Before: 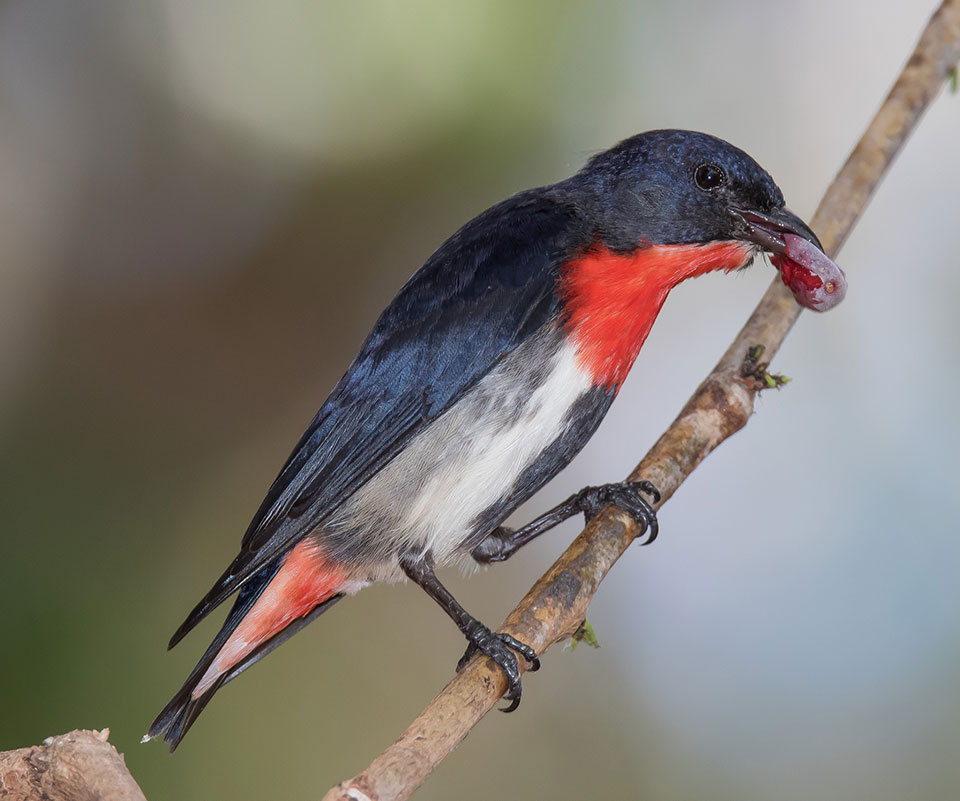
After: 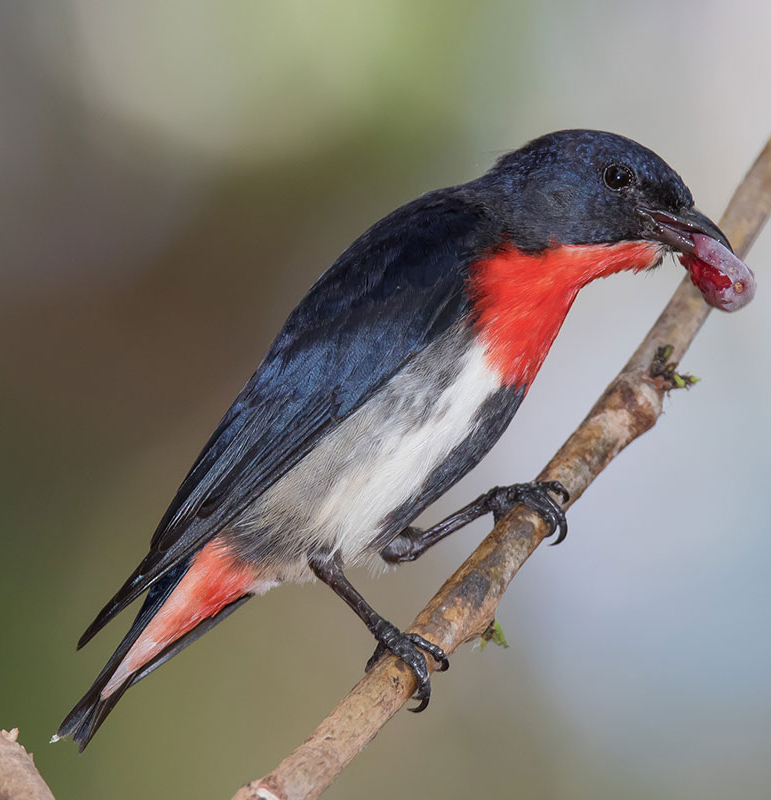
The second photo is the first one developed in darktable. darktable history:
crop and rotate: left 9.517%, right 10.161%
